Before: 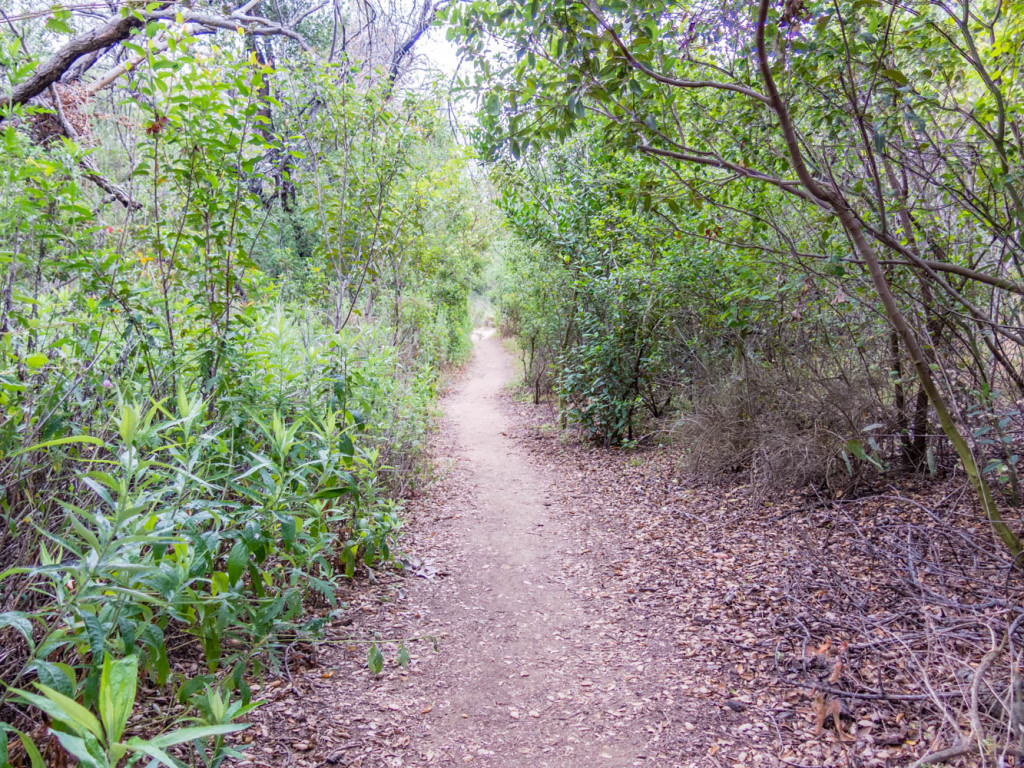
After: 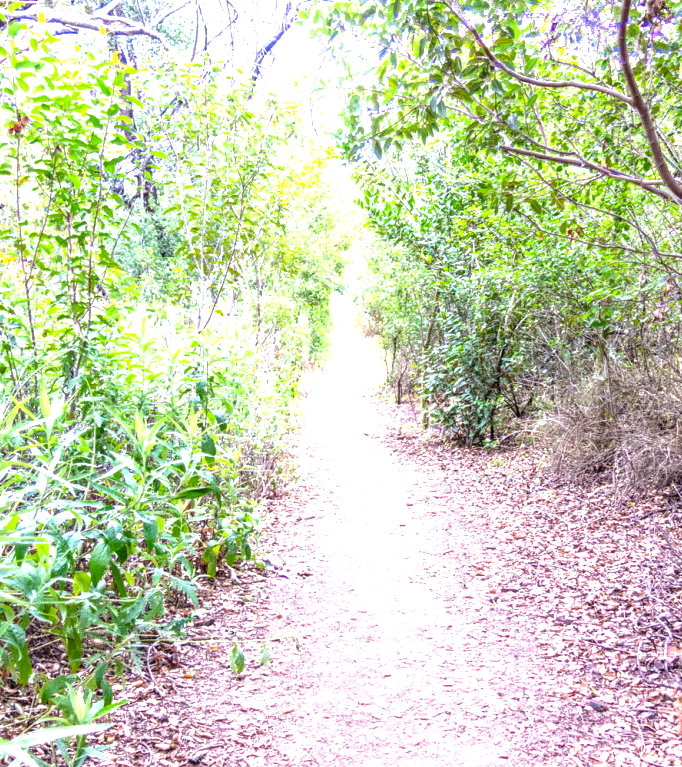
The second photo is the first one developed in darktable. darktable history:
crop and rotate: left 13.537%, right 19.796%
tone equalizer: on, module defaults
local contrast: detail 130%
exposure: black level correction 0, exposure 0.7 EV, compensate exposure bias true, compensate highlight preservation false
color zones: curves: ch0 [(0, 0.425) (0.143, 0.422) (0.286, 0.42) (0.429, 0.419) (0.571, 0.419) (0.714, 0.42) (0.857, 0.422) (1, 0.425)]
